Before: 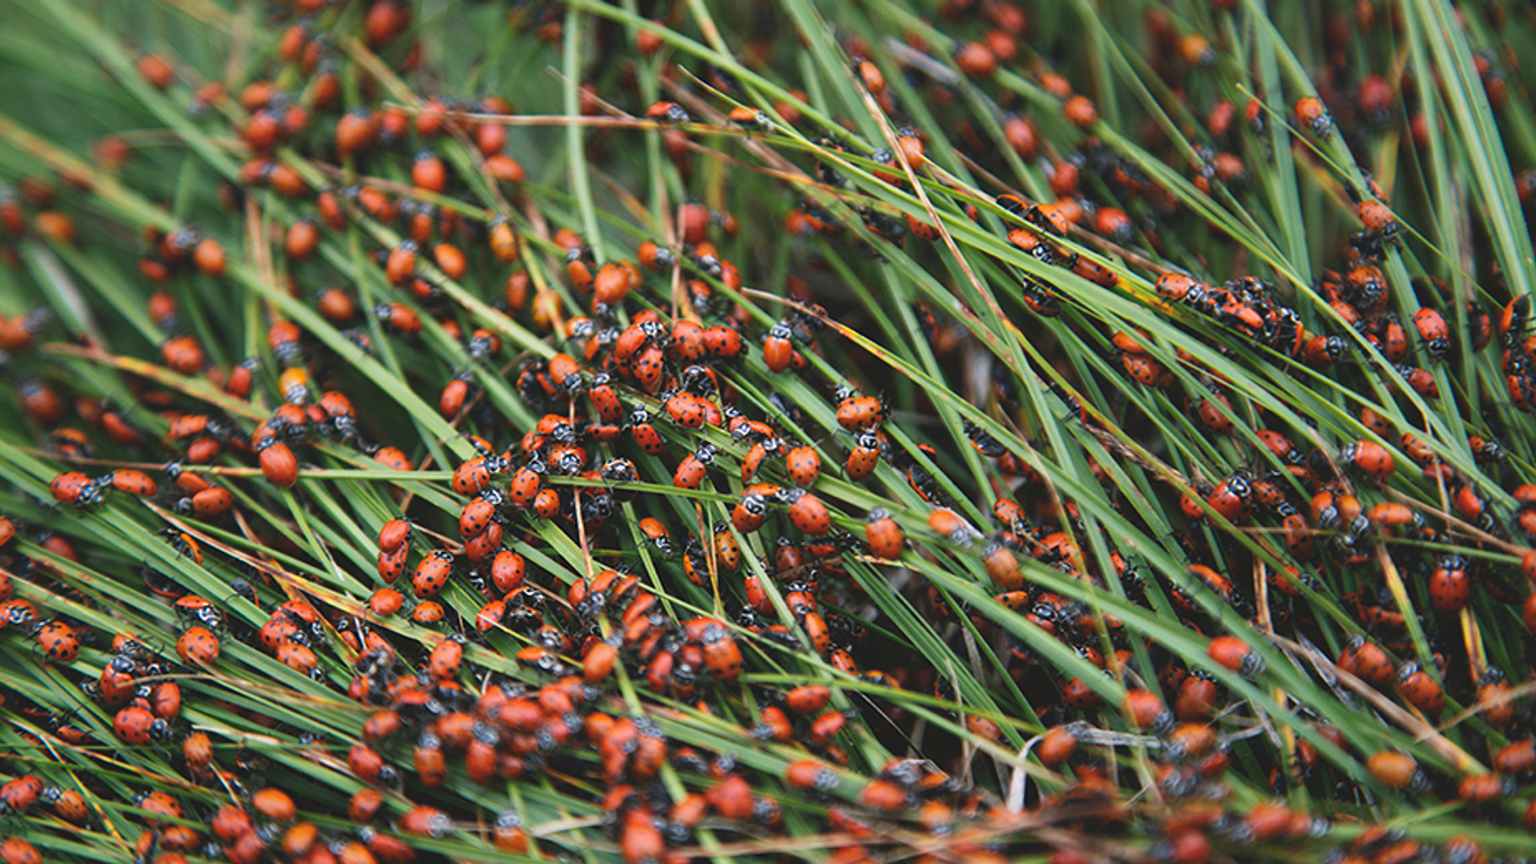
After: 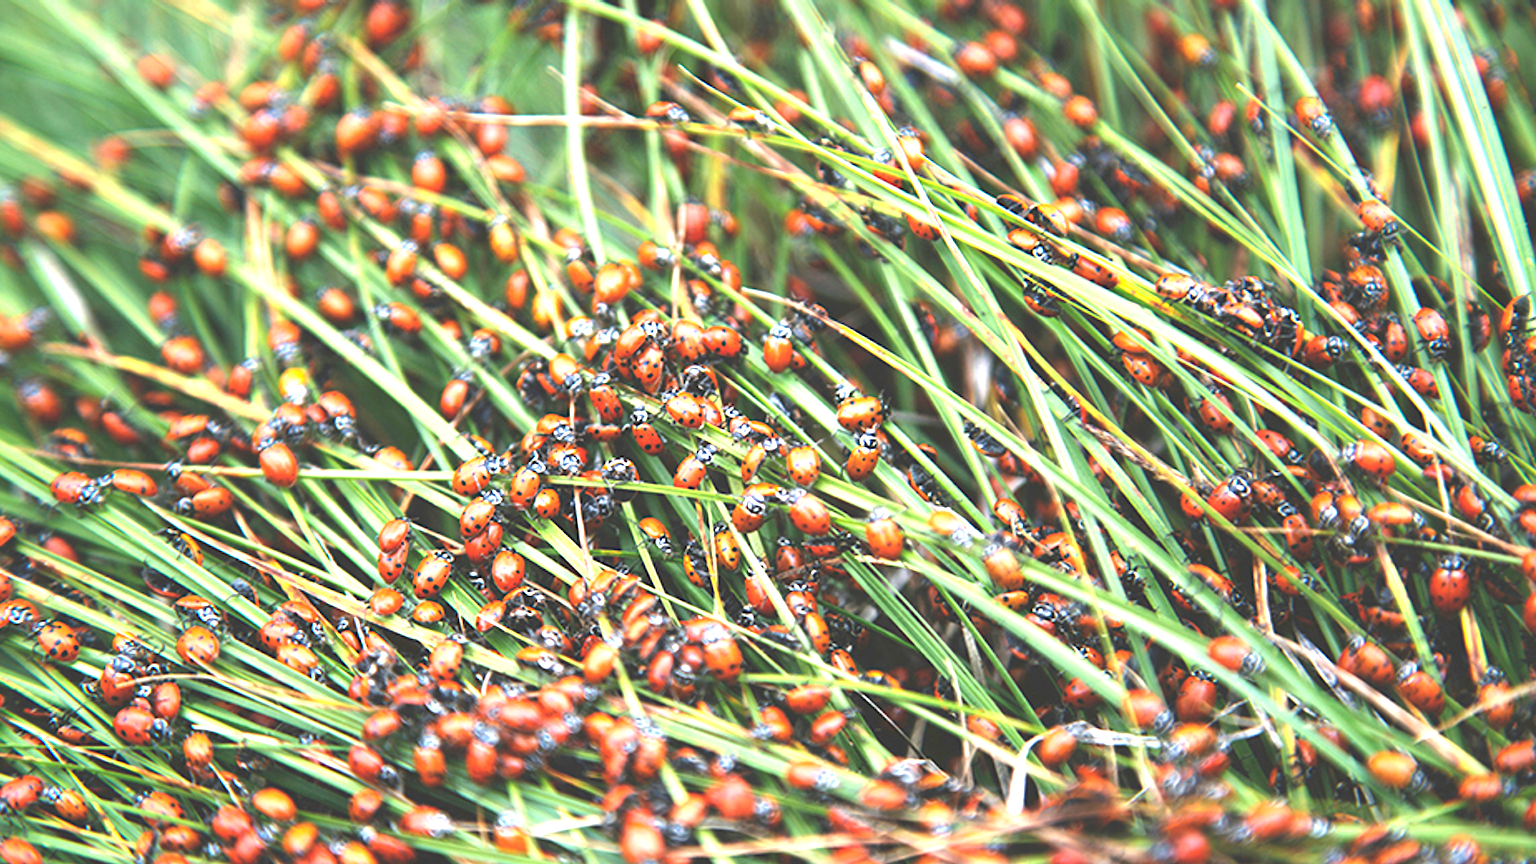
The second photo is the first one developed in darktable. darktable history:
tone equalizer: edges refinement/feathering 500, mask exposure compensation -1.57 EV, preserve details guided filter
exposure: black level correction 0, exposure 1.673 EV, compensate highlight preservation false
